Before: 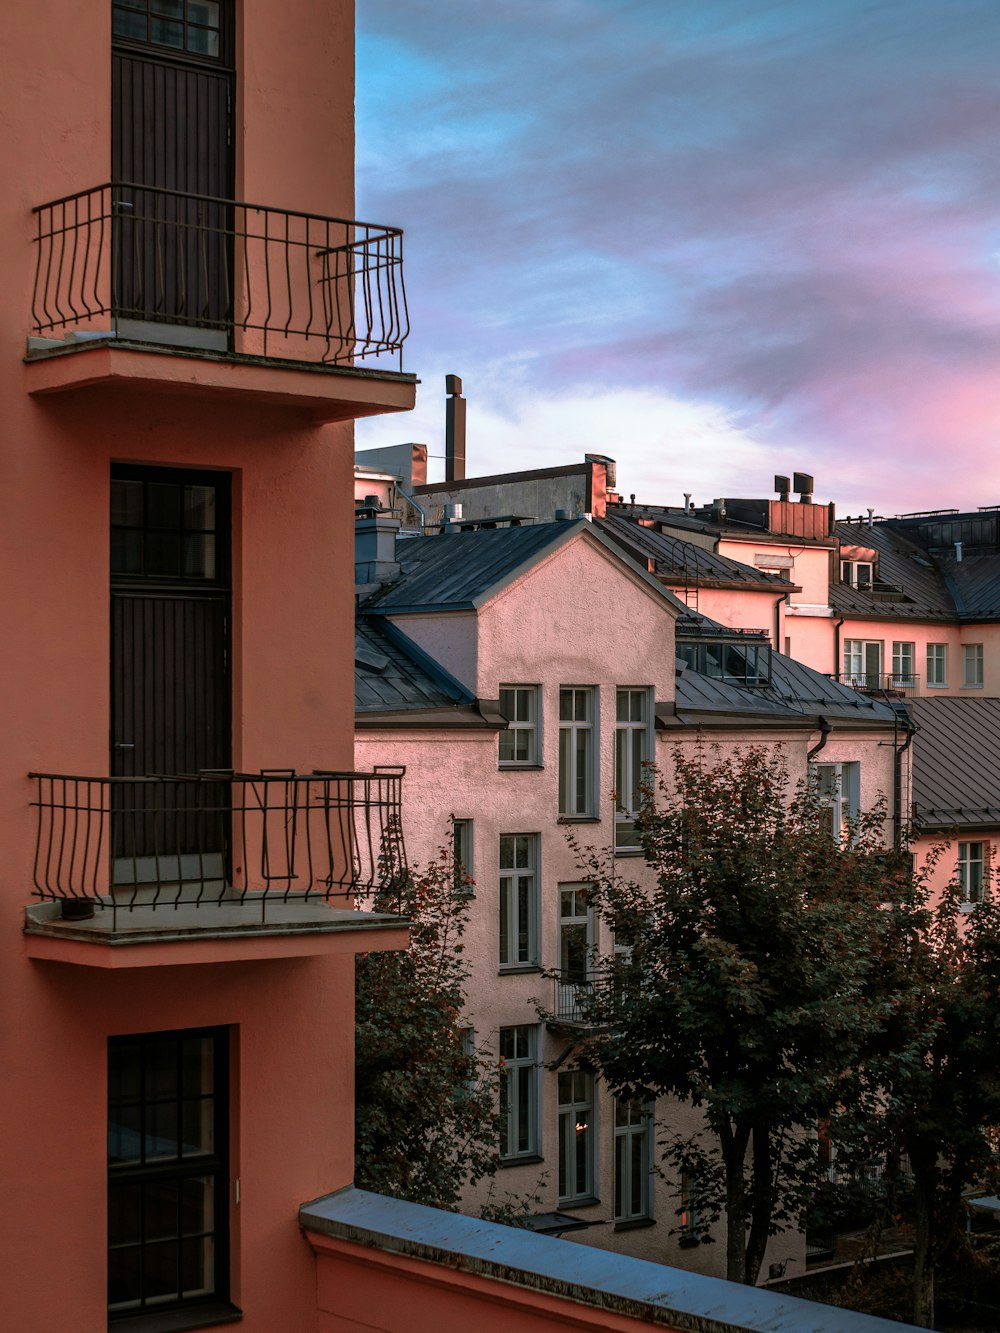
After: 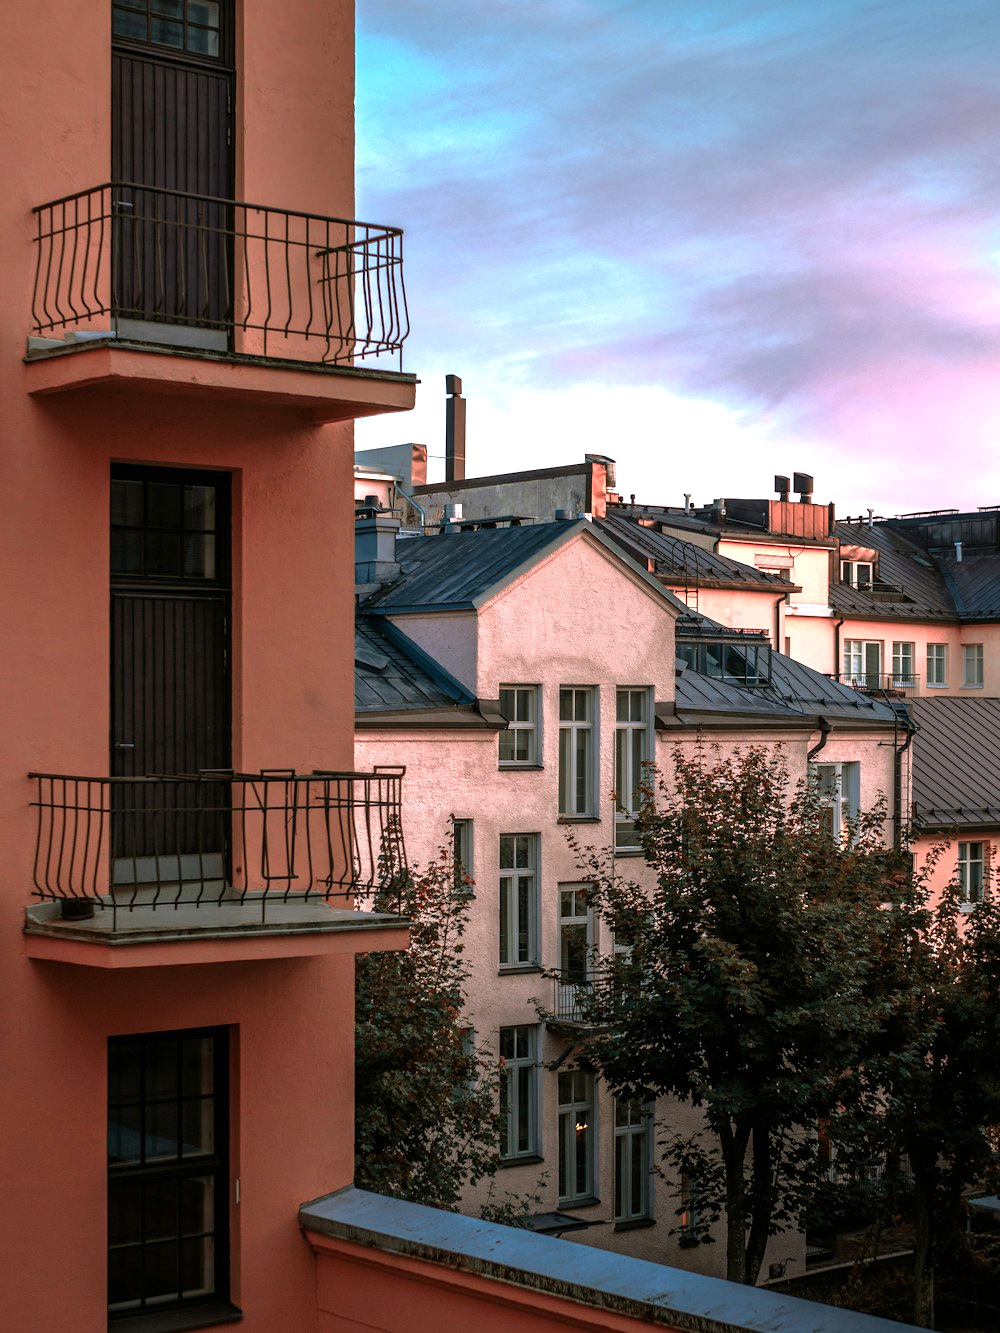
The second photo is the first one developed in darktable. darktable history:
tone equalizer: -8 EV -0.772 EV, -7 EV -0.727 EV, -6 EV -0.626 EV, -5 EV -0.412 EV, -3 EV 0.366 EV, -2 EV 0.6 EV, -1 EV 0.681 EV, +0 EV 0.737 EV, smoothing diameter 24.78%, edges refinement/feathering 8.83, preserve details guided filter
